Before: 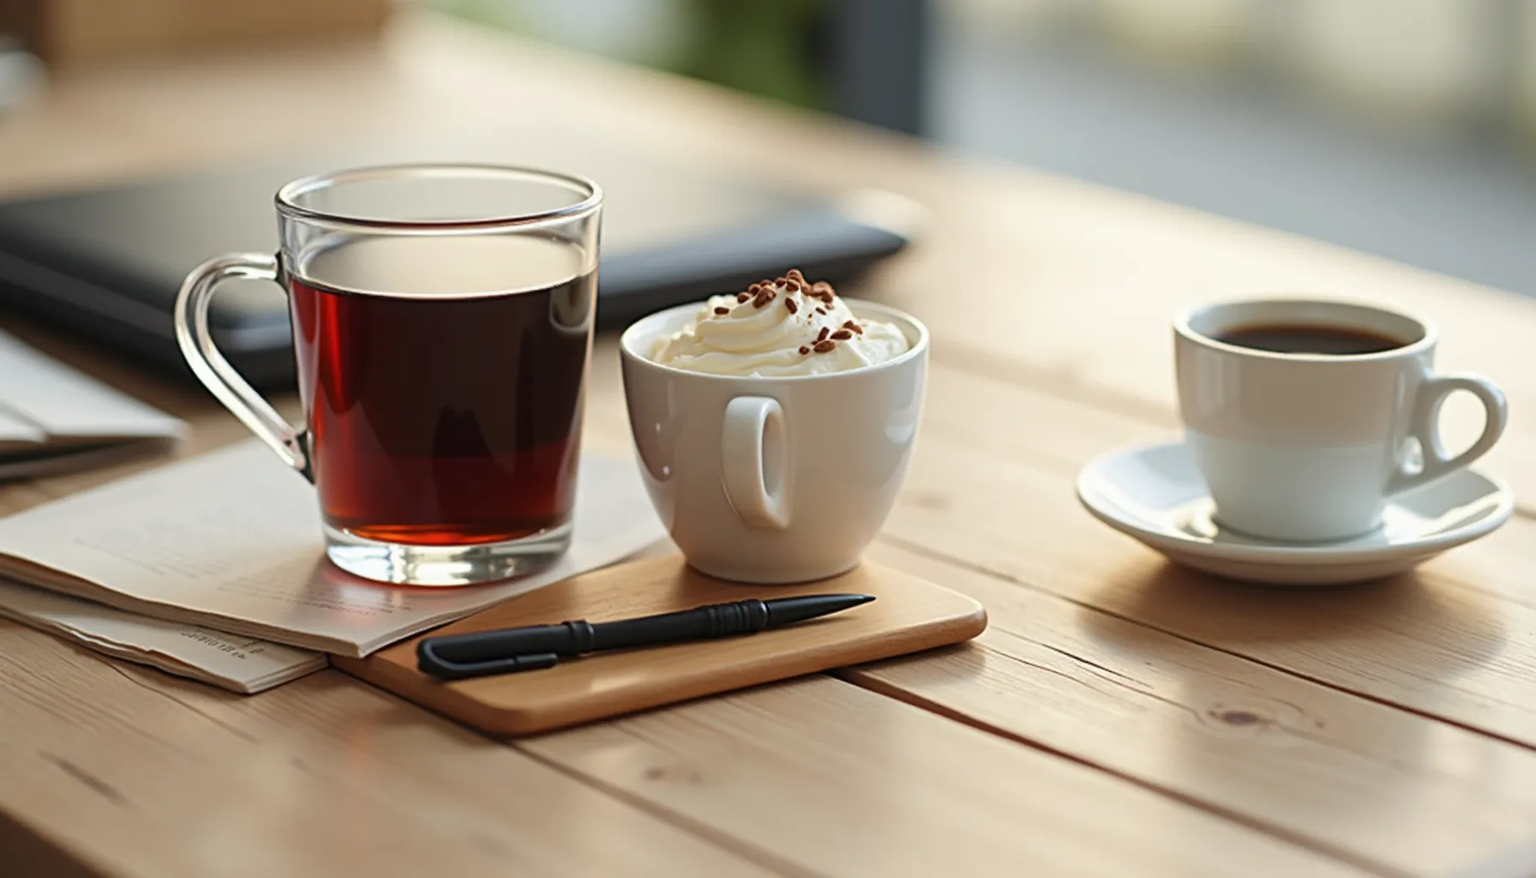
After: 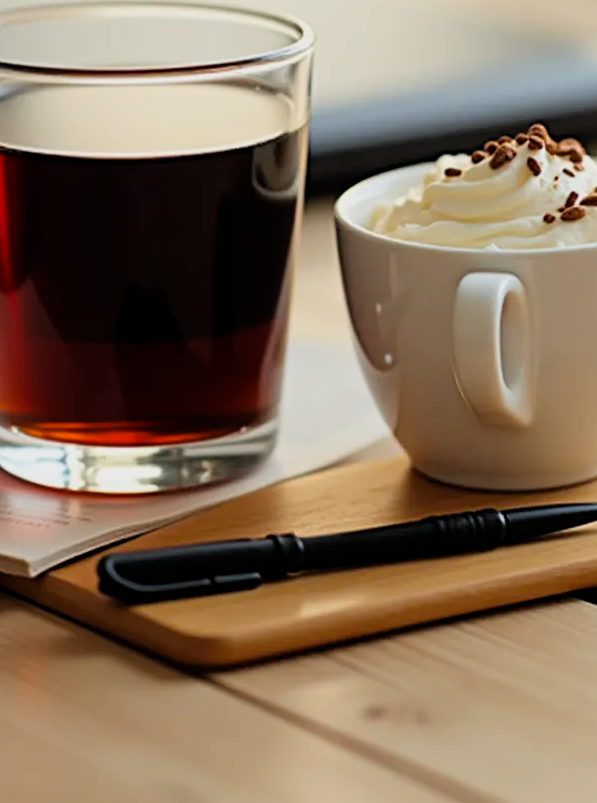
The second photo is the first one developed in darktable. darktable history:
color balance rgb: perceptual saturation grading › global saturation 25.166%
crop and rotate: left 21.717%, top 18.564%, right 44.954%, bottom 2.977%
filmic rgb: black relative exposure -11.88 EV, white relative exposure 5.45 EV, threshold 2.99 EV, hardness 4.49, latitude 49.32%, contrast 1.143, enable highlight reconstruction true
